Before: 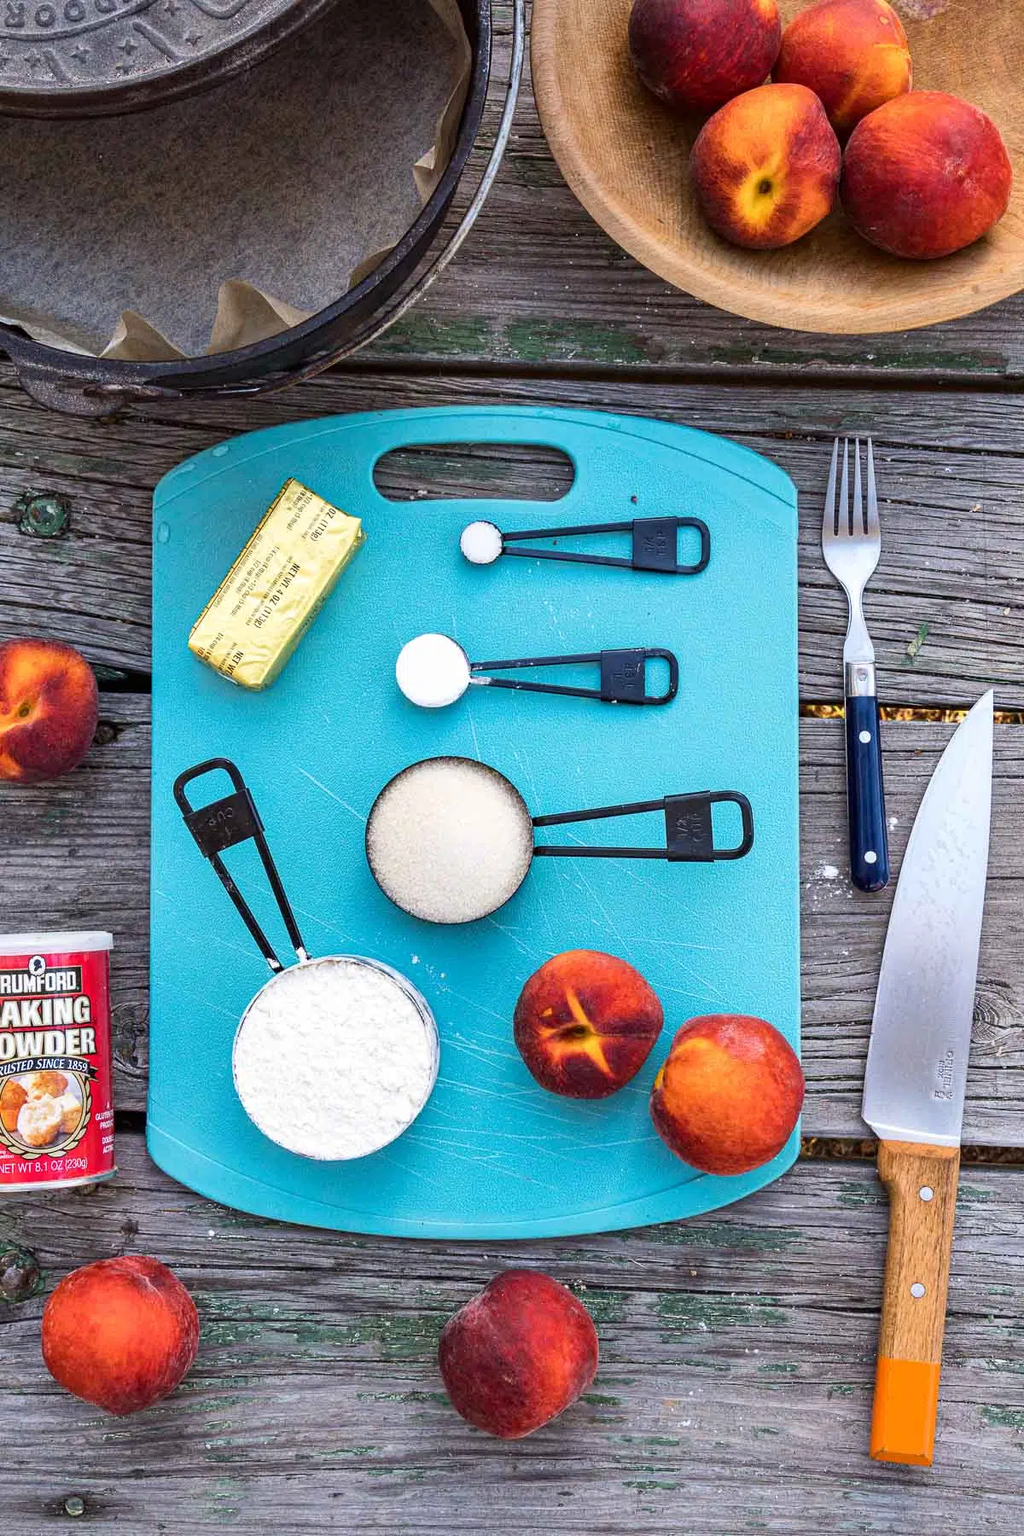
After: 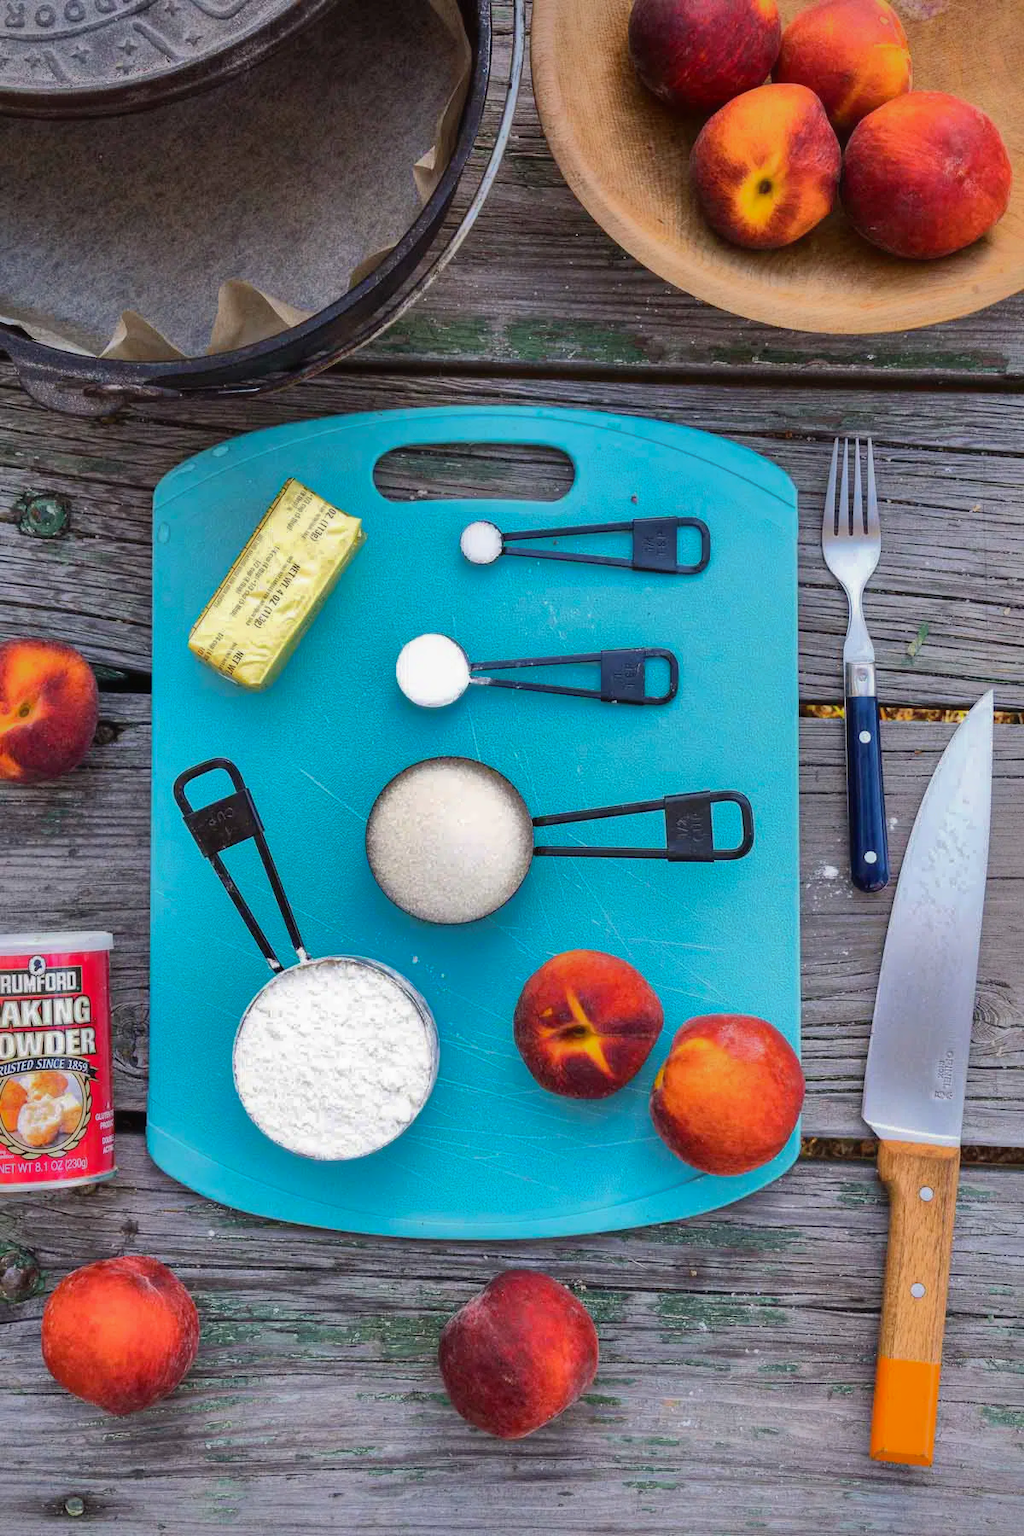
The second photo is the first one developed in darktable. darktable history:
contrast equalizer: octaves 7, y [[0.502, 0.505, 0.512, 0.529, 0.564, 0.588], [0.5 ×6], [0.502, 0.505, 0.512, 0.529, 0.564, 0.588], [0, 0.001, 0.001, 0.004, 0.008, 0.011], [0, 0.001, 0.001, 0.004, 0.008, 0.011]], mix -1
shadows and highlights: shadows -19.91, highlights -73.15
